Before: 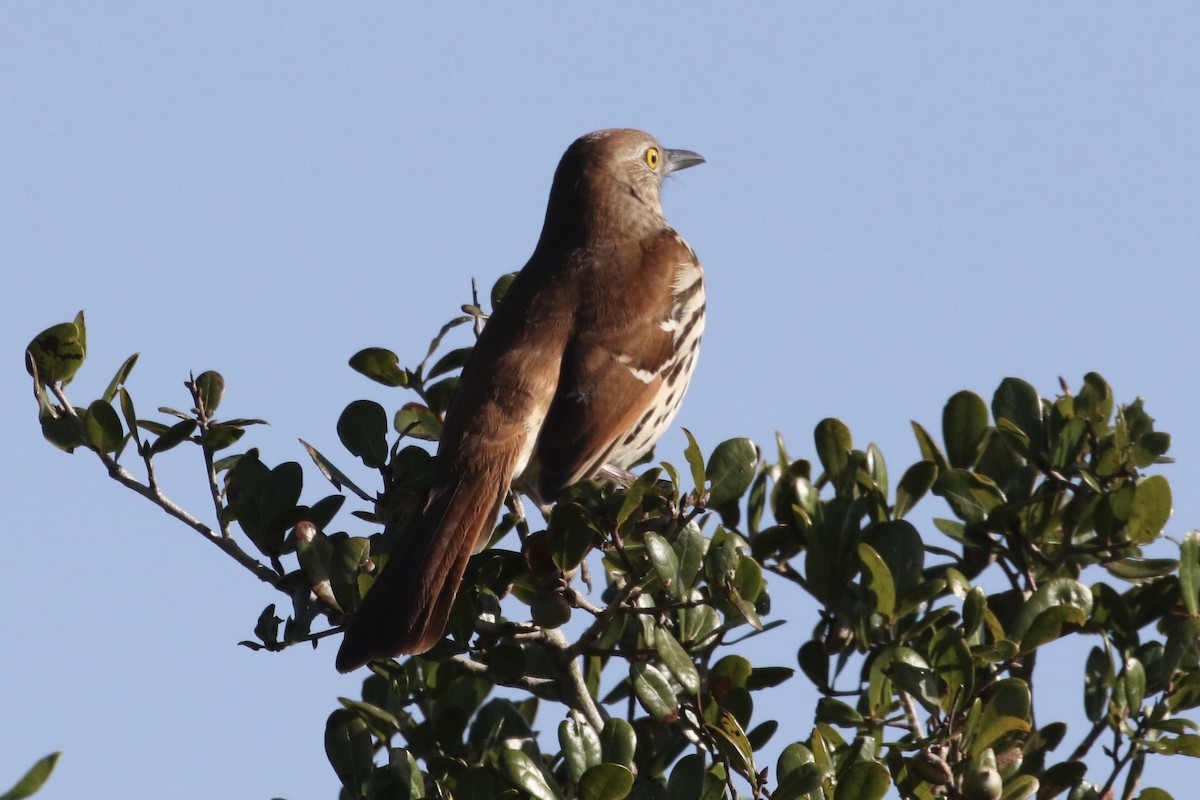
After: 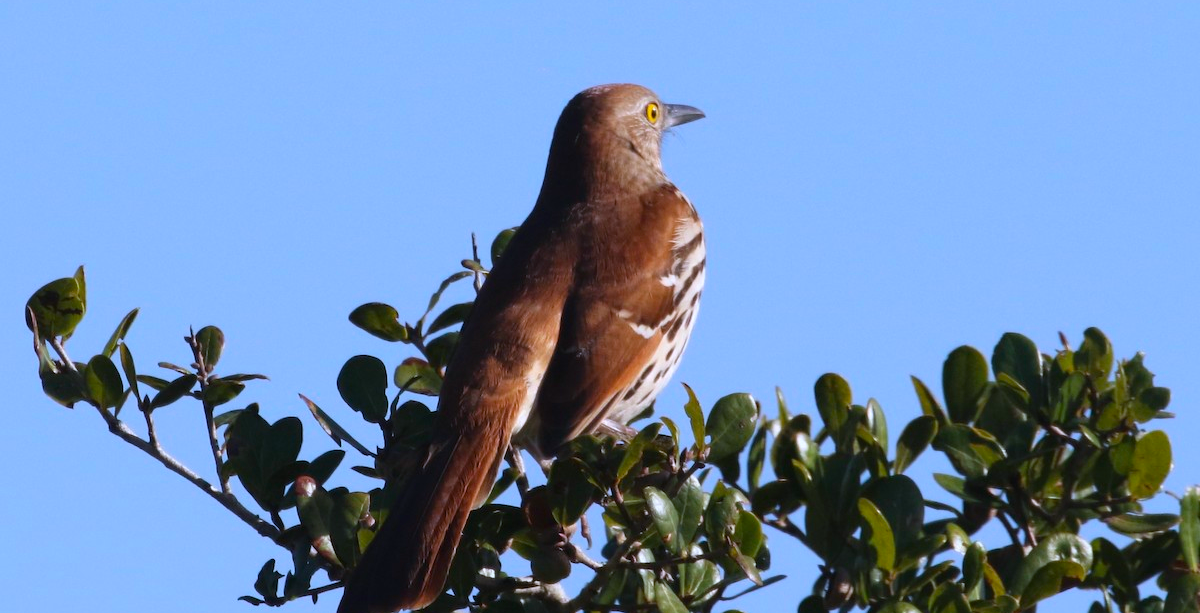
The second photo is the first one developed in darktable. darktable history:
exposure: compensate highlight preservation false
crop: top 5.667%, bottom 17.637%
color balance rgb: perceptual saturation grading › global saturation 20%, global vibrance 20%
color calibration: illuminant as shot in camera, x 0.37, y 0.382, temperature 4313.32 K
